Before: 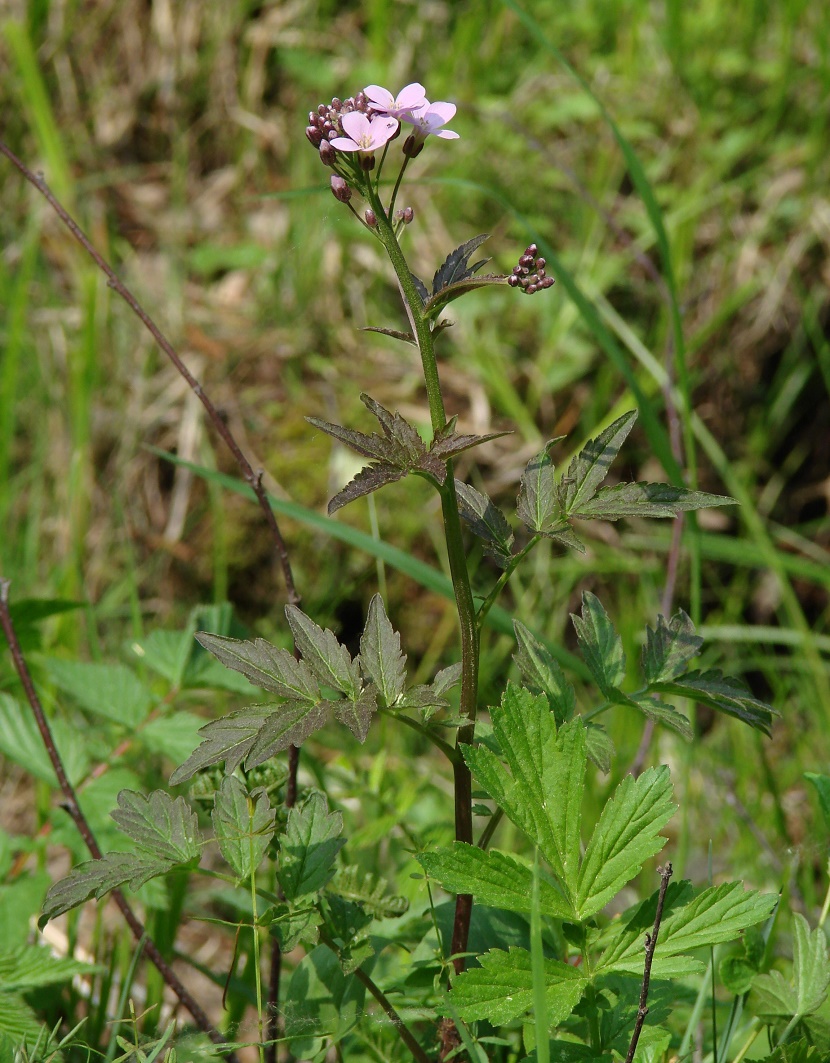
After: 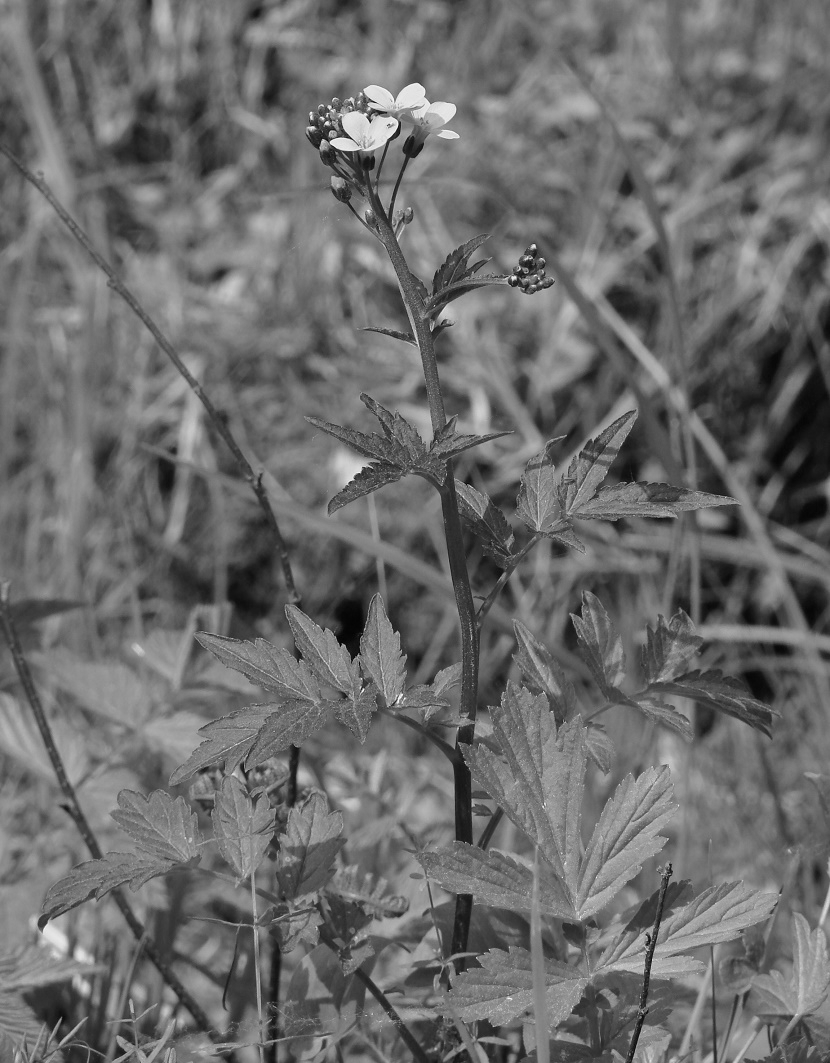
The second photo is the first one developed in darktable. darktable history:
shadows and highlights: white point adjustment 0.05, highlights color adjustment 55.9%, soften with gaussian
monochrome: on, module defaults
